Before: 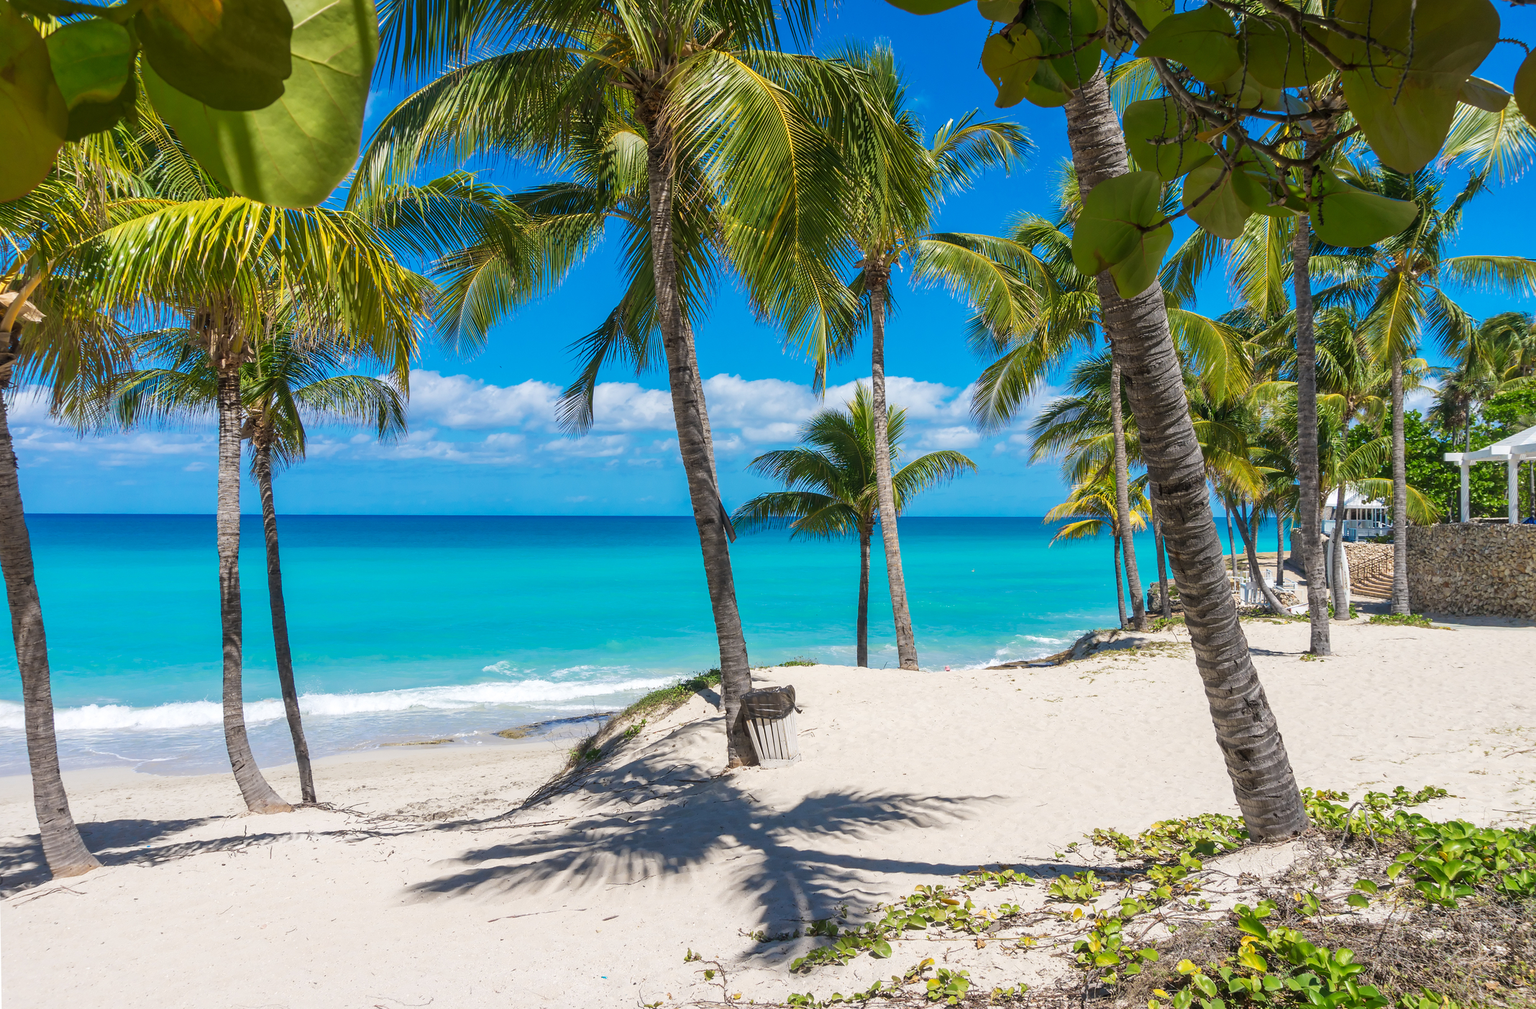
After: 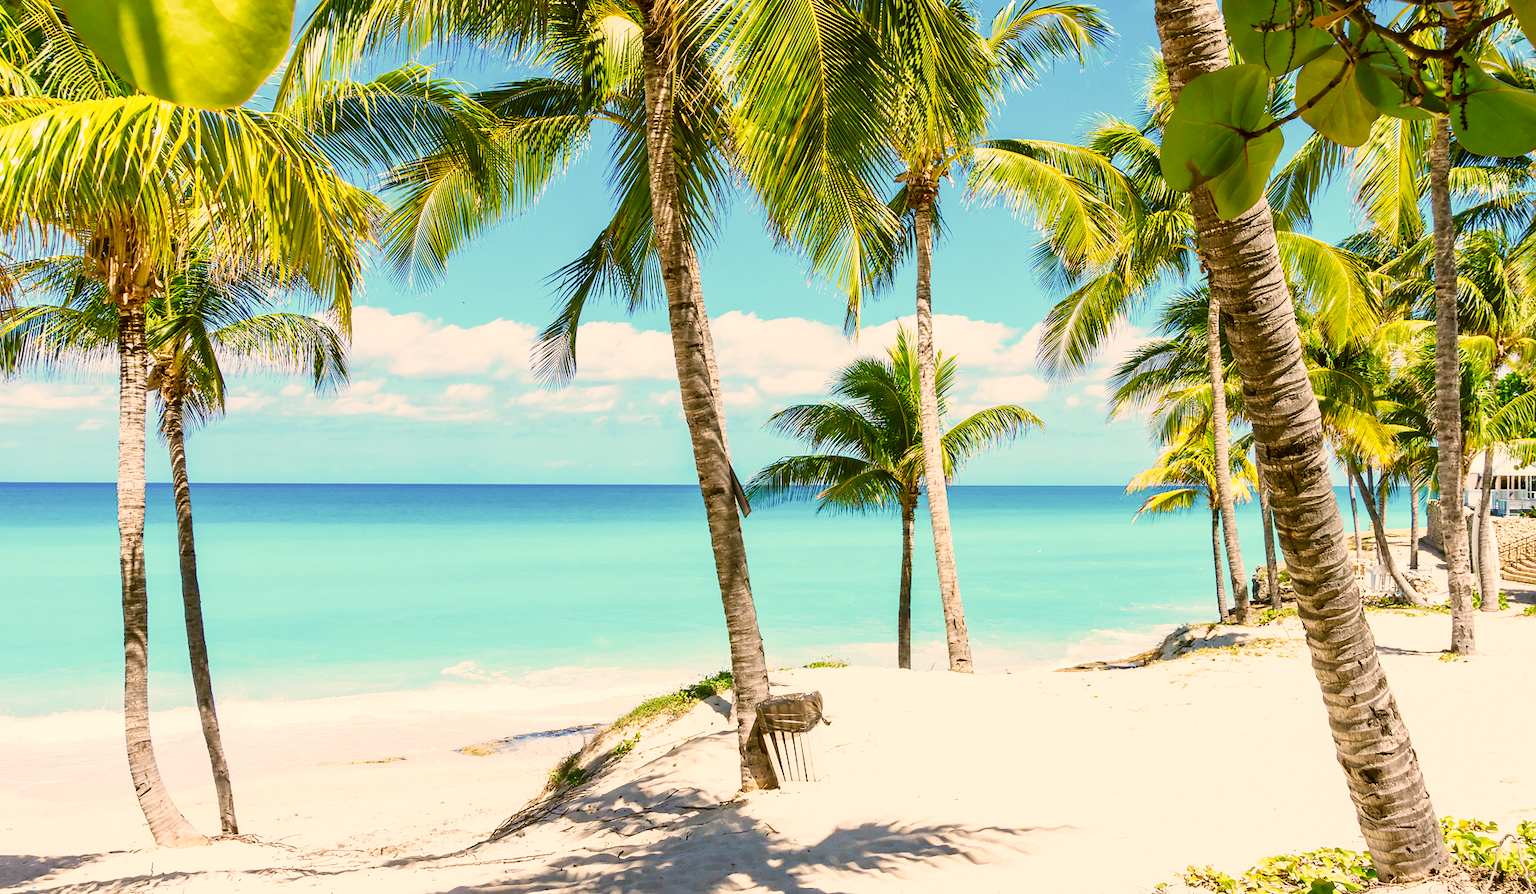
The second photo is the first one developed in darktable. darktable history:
base curve: curves: ch0 [(0, 0) (0, 0.001) (0.001, 0.001) (0.004, 0.002) (0.007, 0.004) (0.015, 0.013) (0.033, 0.045) (0.052, 0.096) (0.075, 0.17) (0.099, 0.241) (0.163, 0.42) (0.219, 0.55) (0.259, 0.616) (0.327, 0.722) (0.365, 0.765) (0.522, 0.873) (0.547, 0.881) (0.689, 0.919) (0.826, 0.952) (1, 1)], preserve colors none
exposure: compensate highlight preservation false
color correction: highlights a* 8.66, highlights b* 15.66, shadows a* -0.529, shadows b* 25.77
crop: left 7.885%, top 11.829%, right 10.119%, bottom 15.426%
